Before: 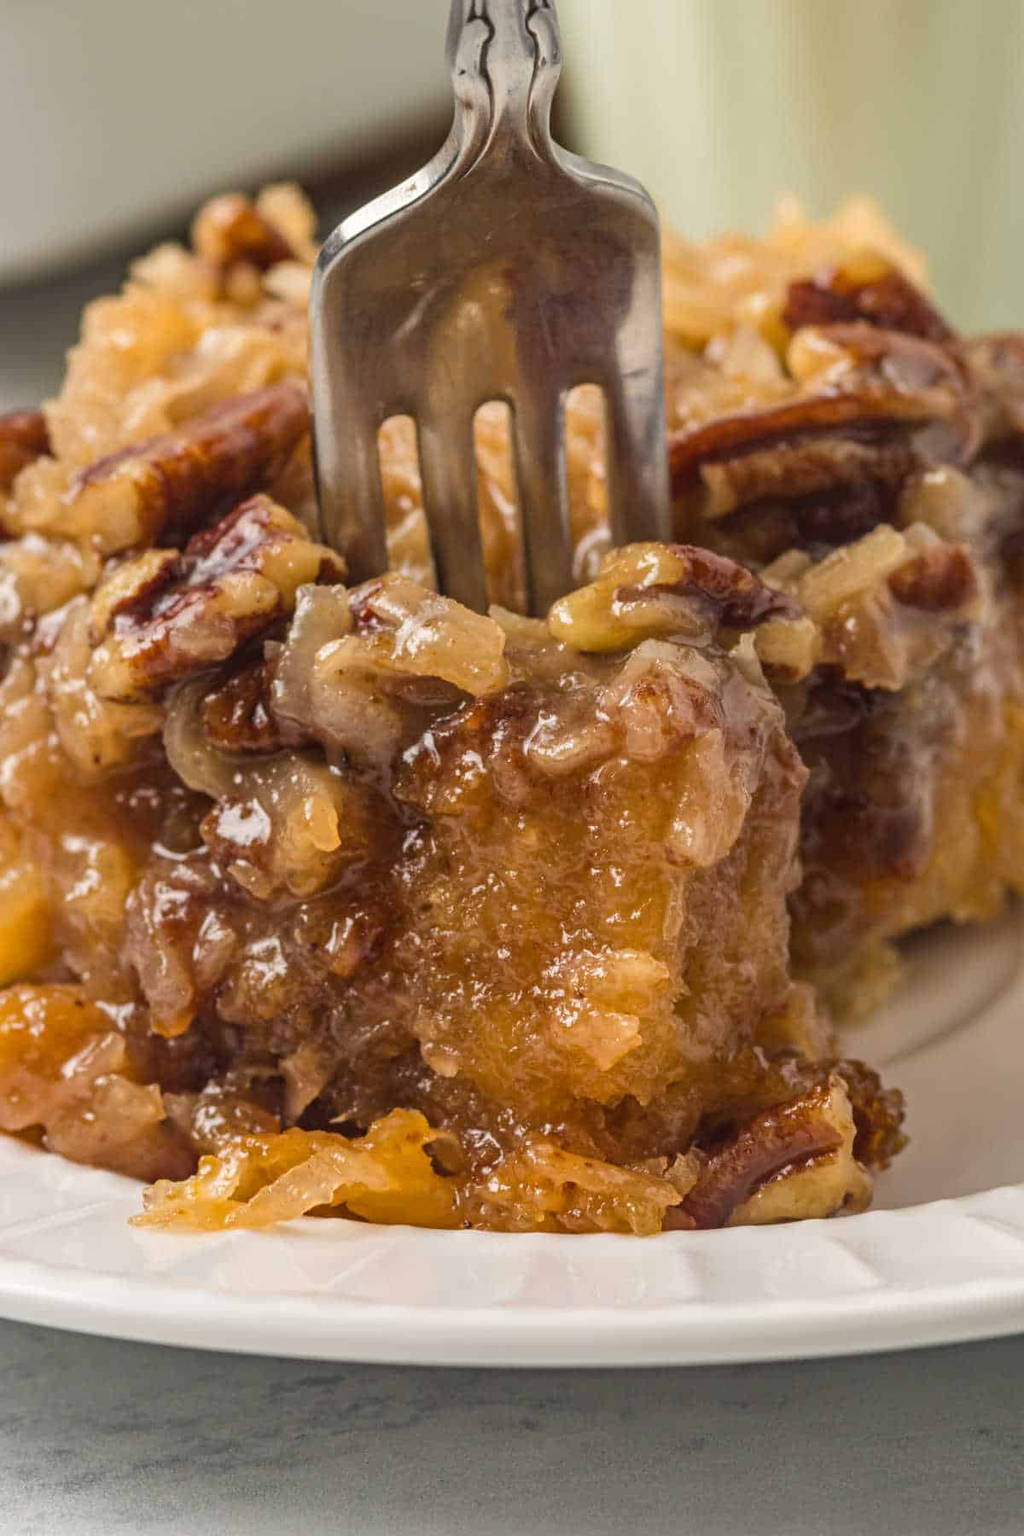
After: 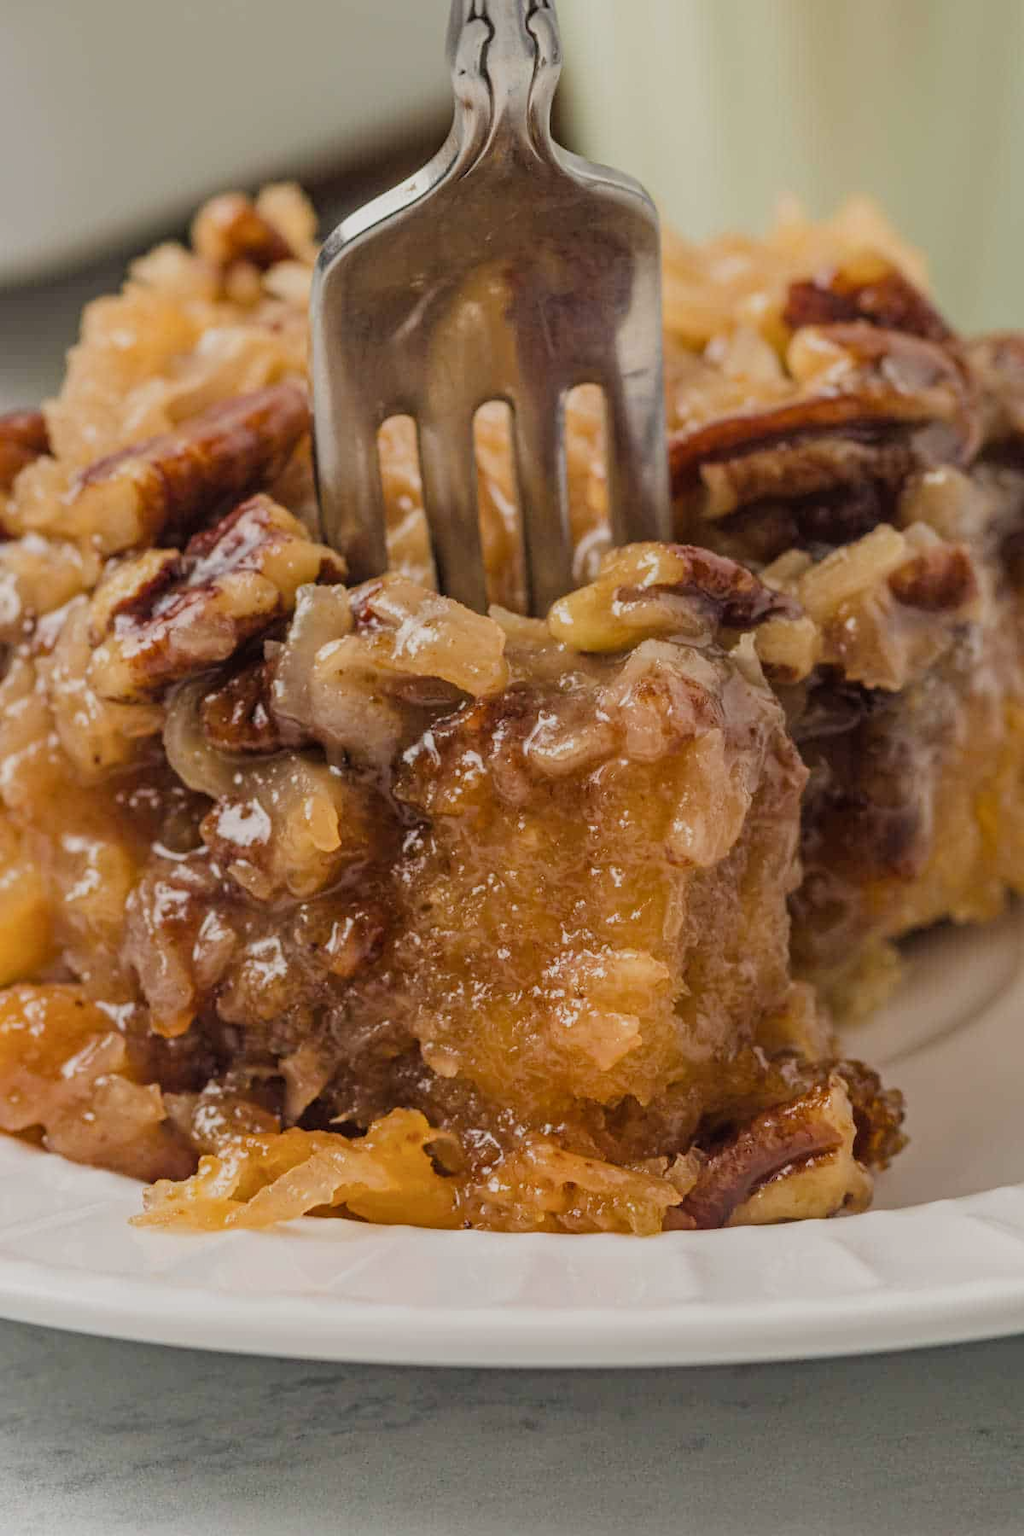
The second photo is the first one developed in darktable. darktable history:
filmic rgb: black relative exposure -7.98 EV, white relative exposure 4.02 EV, hardness 4.12, contrast 0.935
